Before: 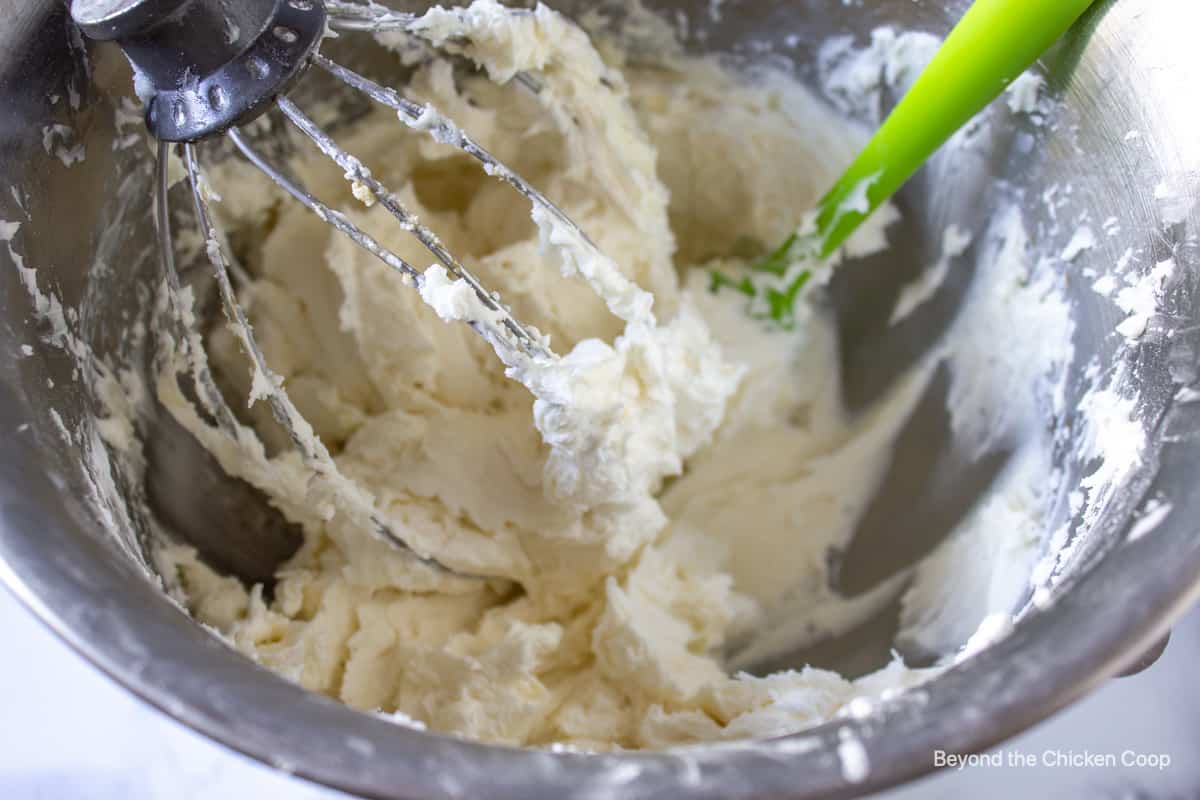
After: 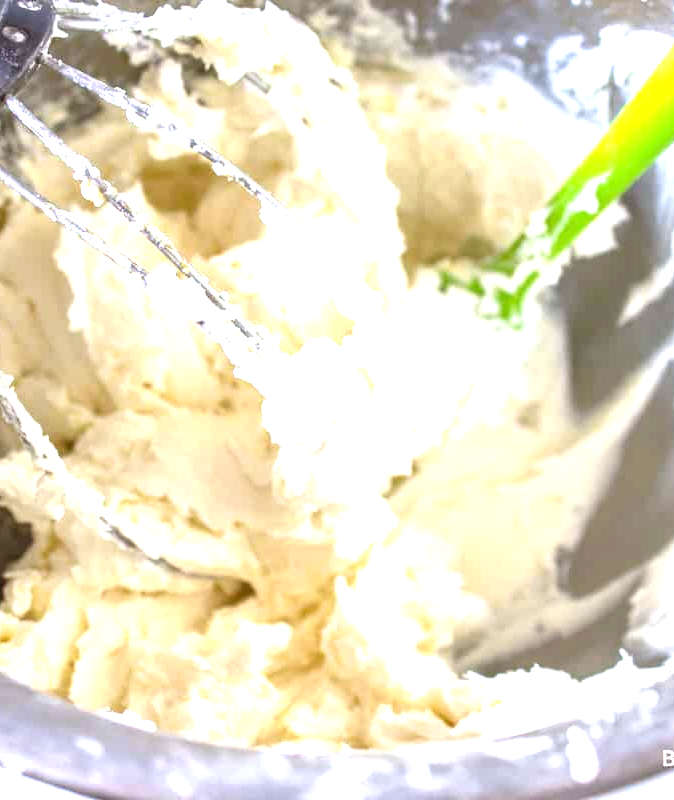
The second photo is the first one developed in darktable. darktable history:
exposure: black level correction 0, exposure 1.664 EV, compensate exposure bias true, compensate highlight preservation false
crop and rotate: left 22.59%, right 21.211%
